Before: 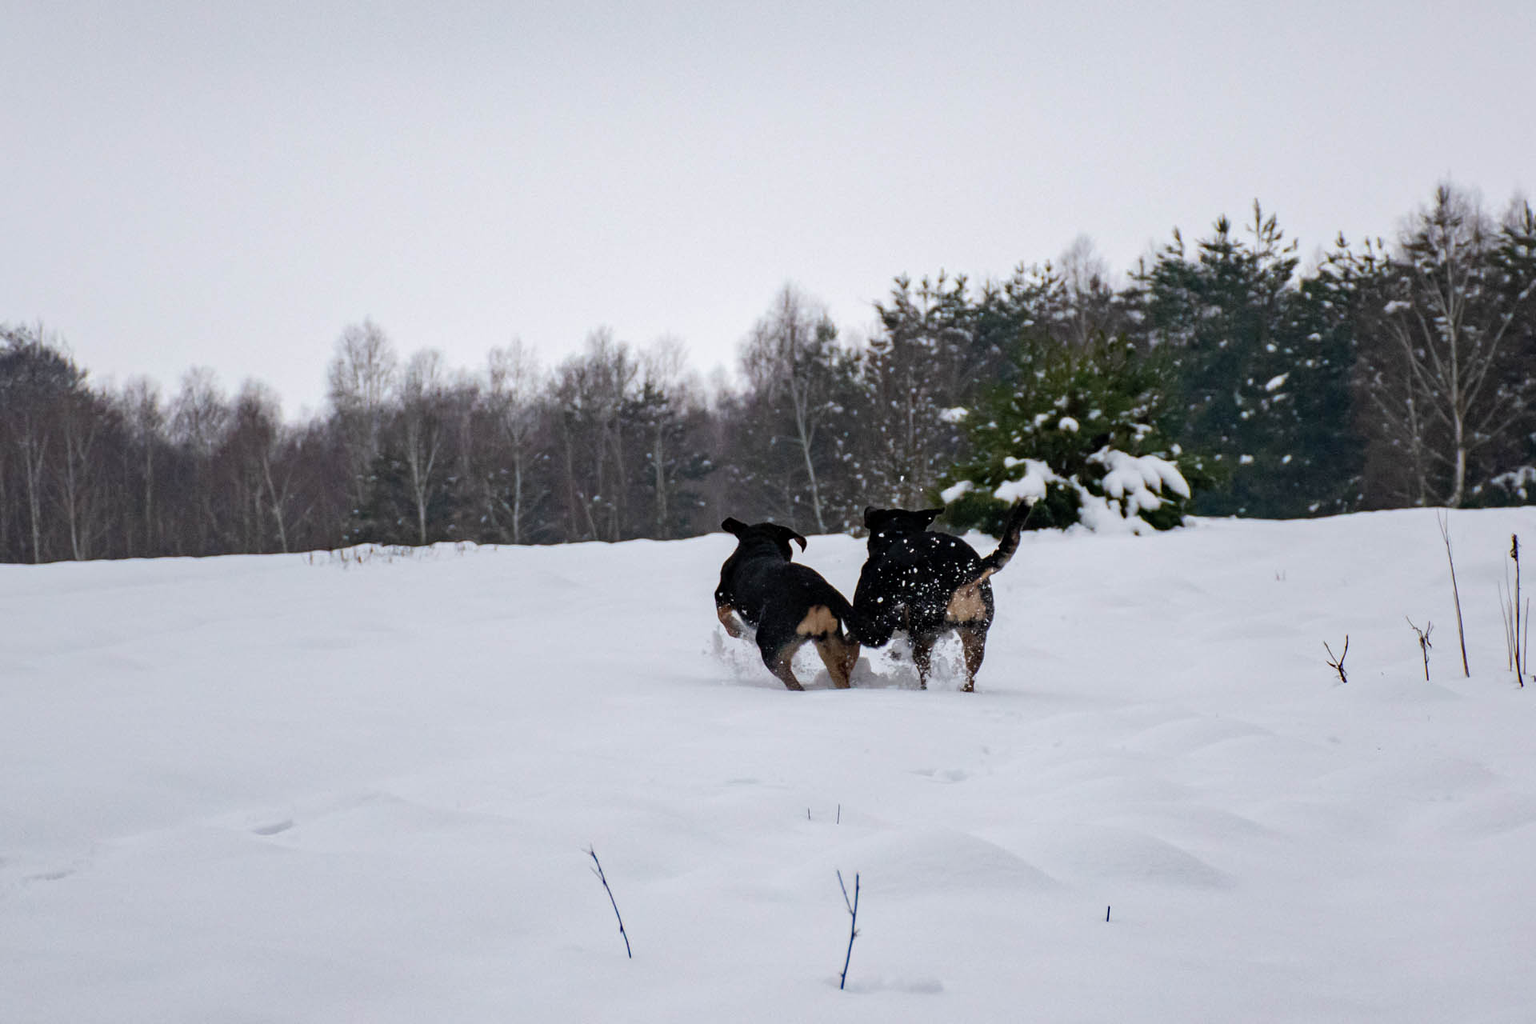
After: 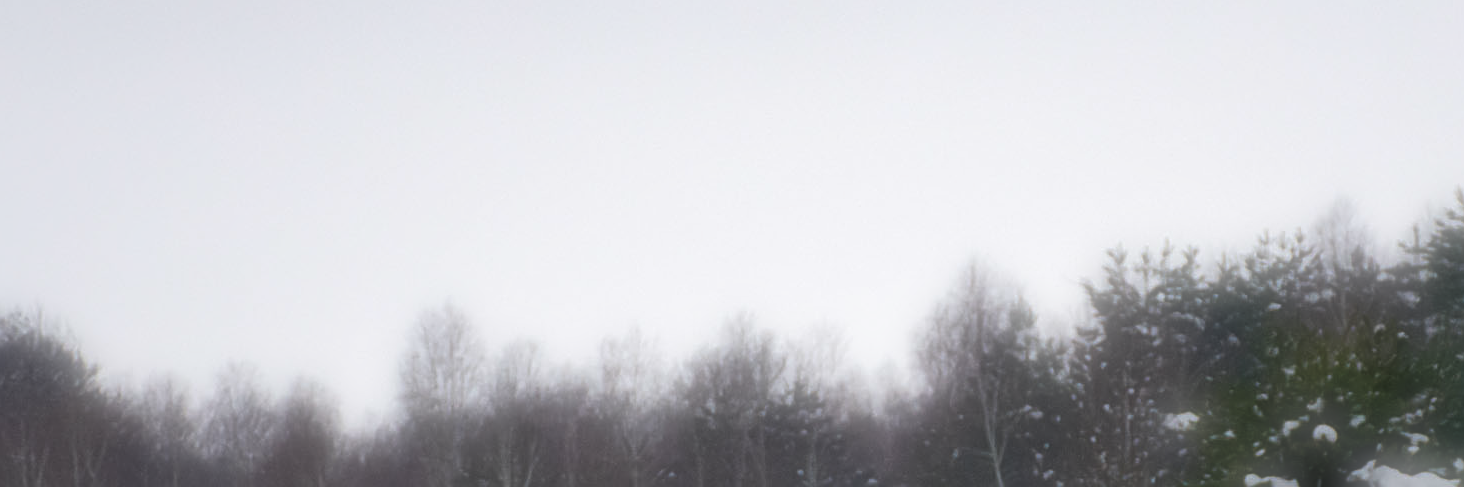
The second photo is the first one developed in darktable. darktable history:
sharpen: on, module defaults
crop: left 0.579%, top 7.627%, right 23.167%, bottom 54.275%
soften: on, module defaults
